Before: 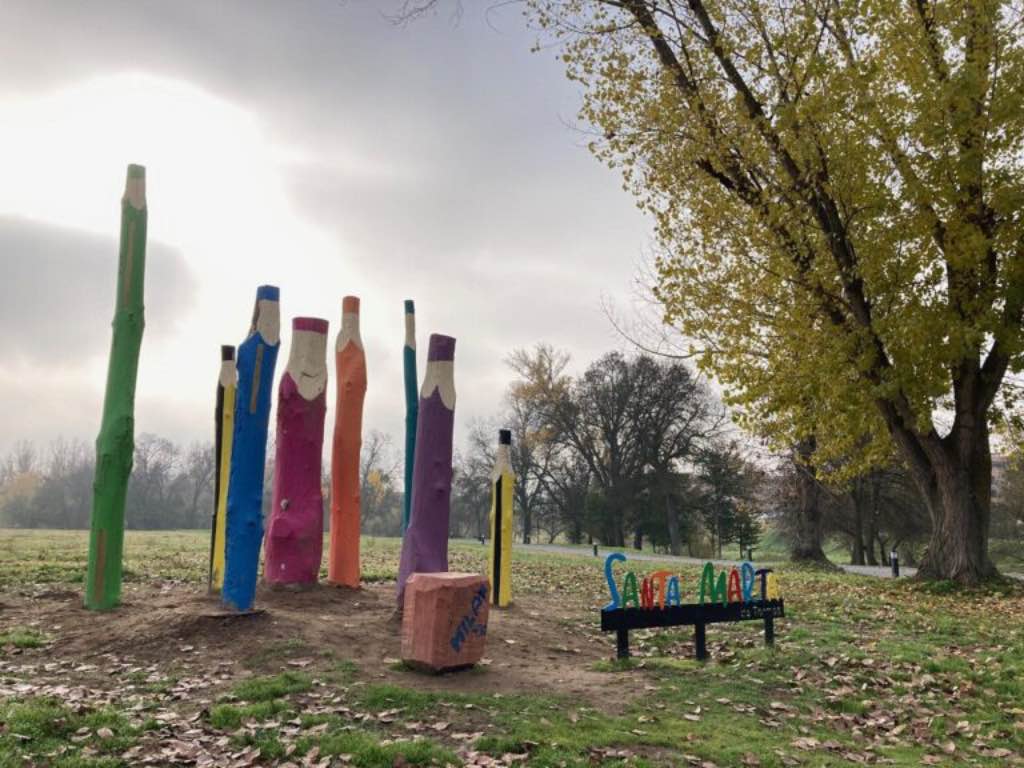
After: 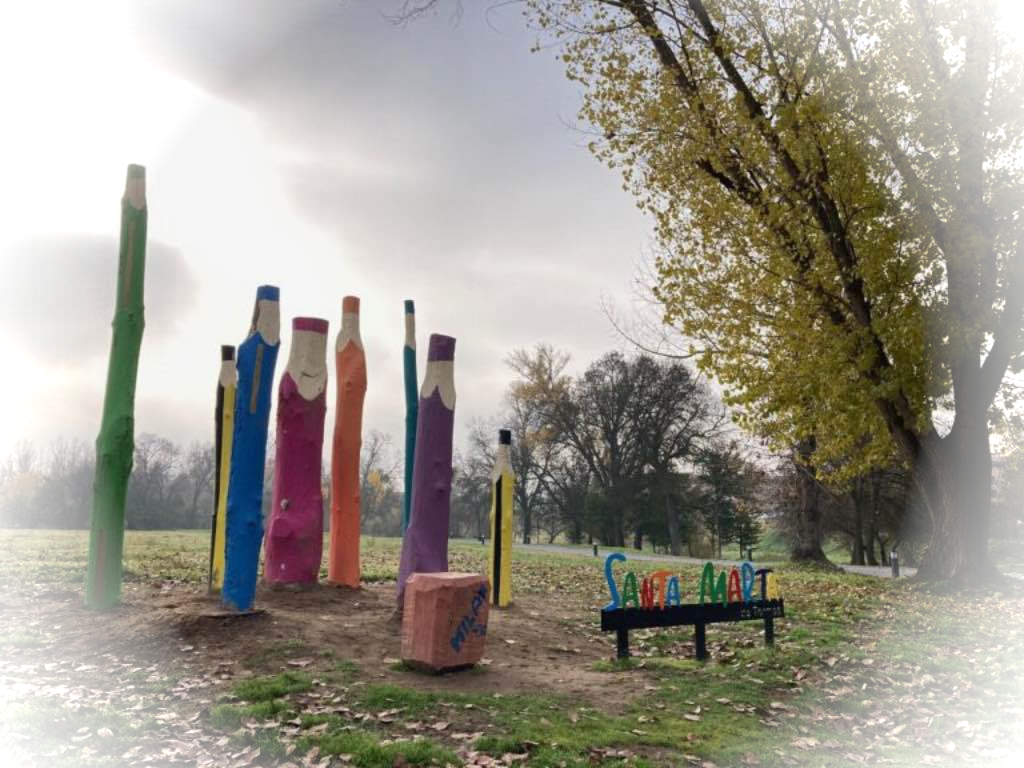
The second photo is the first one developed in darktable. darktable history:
vignetting: fall-off radius 46.07%, brightness 1, saturation -0.491
